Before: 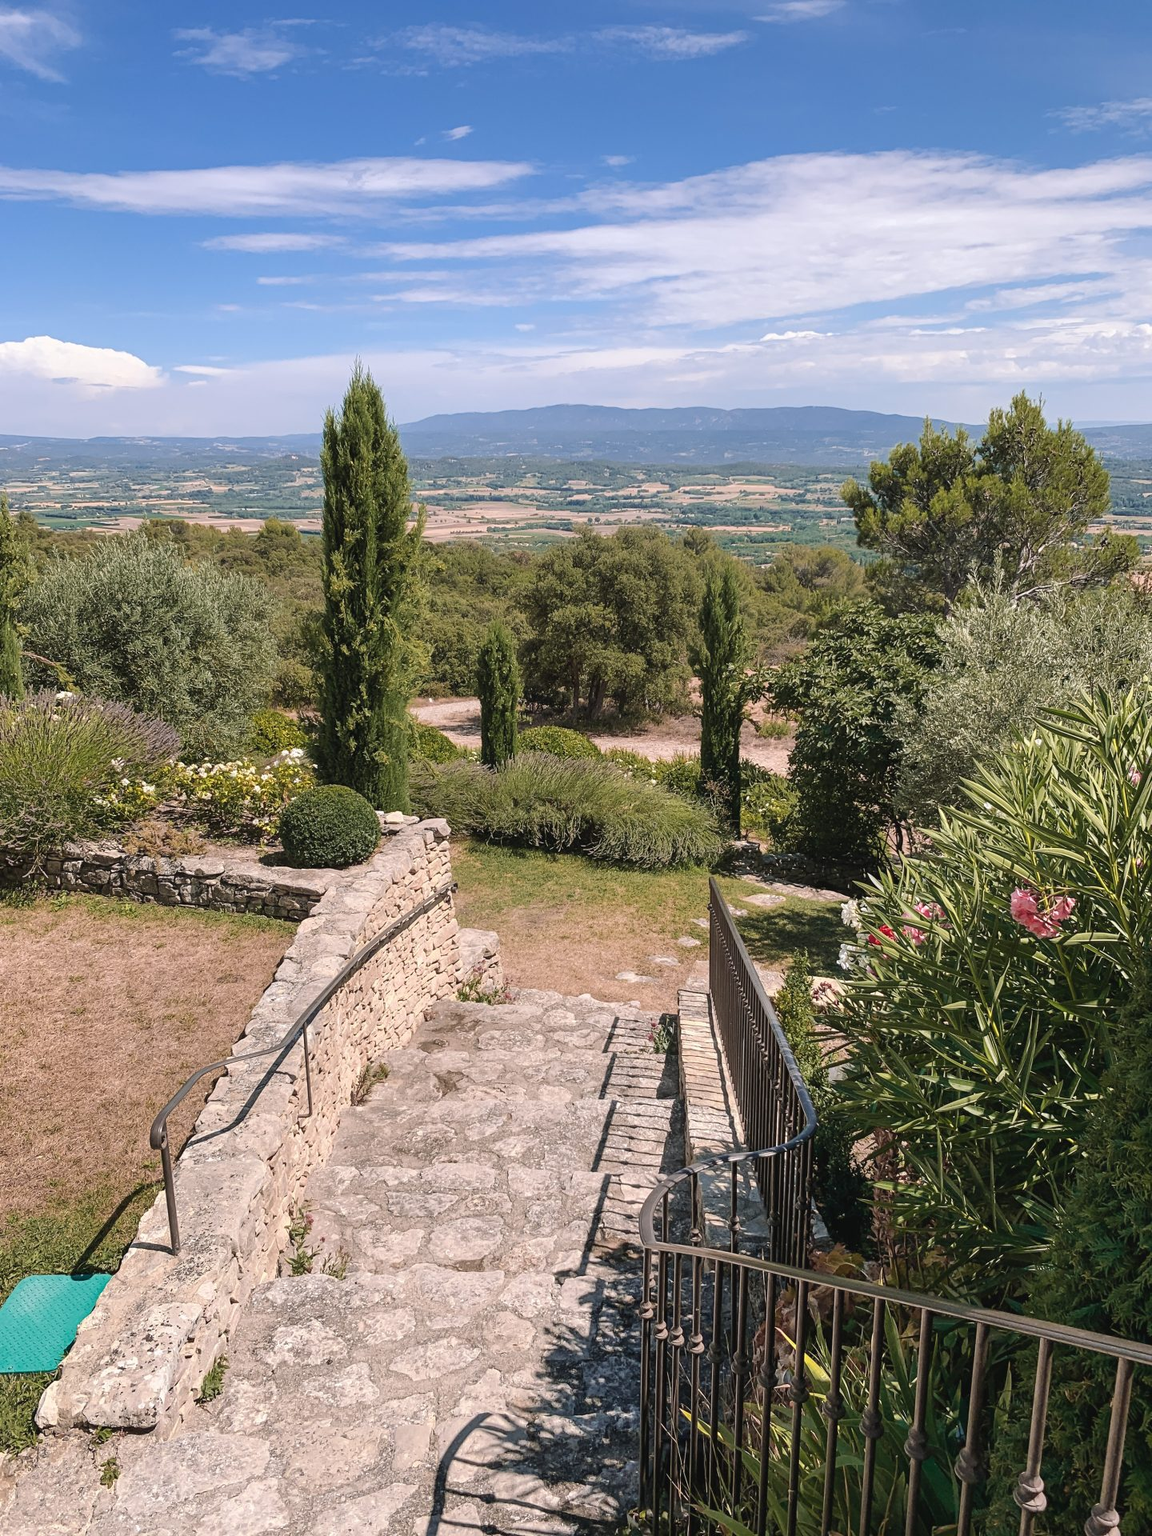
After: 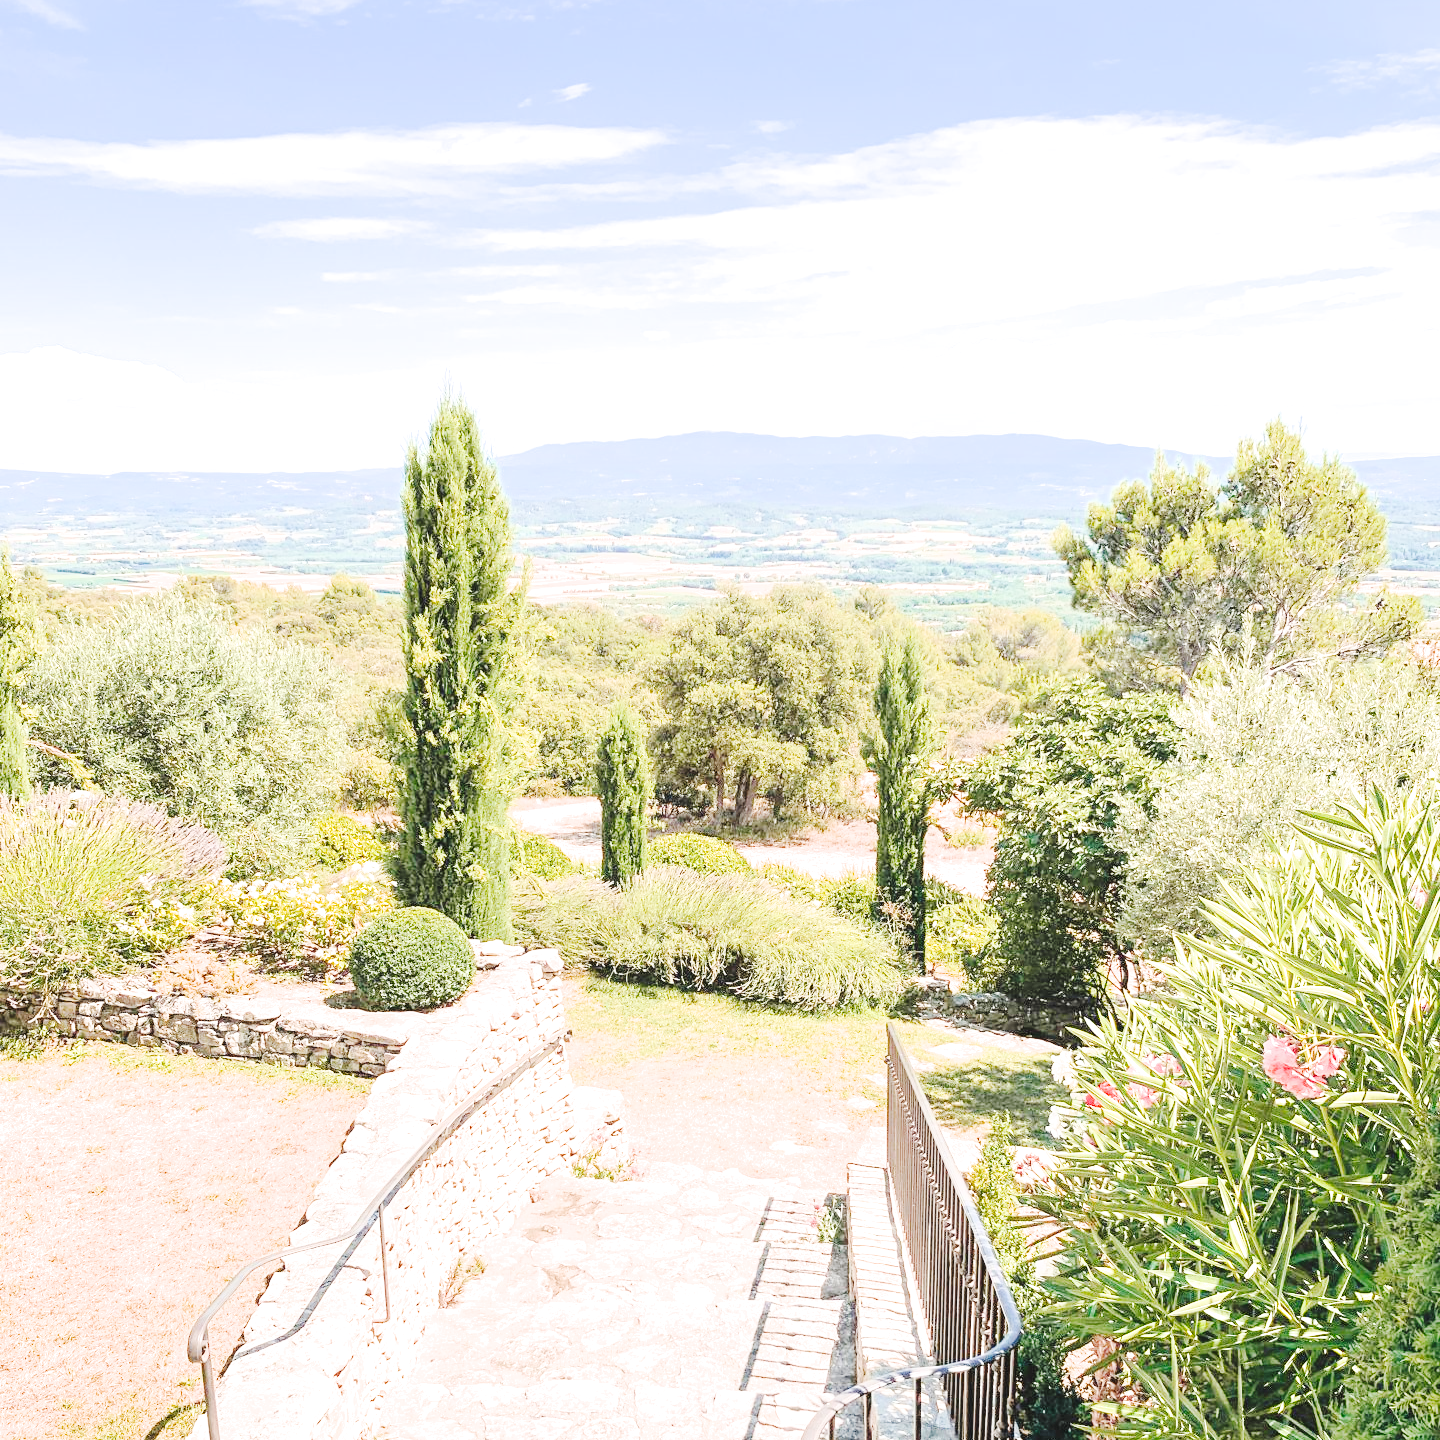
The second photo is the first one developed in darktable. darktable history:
filmic rgb: black relative exposure -6.68 EV, white relative exposure 4.56 EV, hardness 3.25
exposure: exposure 3 EV, compensate highlight preservation false
tone curve: curves: ch0 [(0, 0) (0.003, 0.018) (0.011, 0.021) (0.025, 0.028) (0.044, 0.039) (0.069, 0.05) (0.1, 0.06) (0.136, 0.081) (0.177, 0.117) (0.224, 0.161) (0.277, 0.226) (0.335, 0.315) (0.399, 0.421) (0.468, 0.53) (0.543, 0.627) (0.623, 0.726) (0.709, 0.789) (0.801, 0.859) (0.898, 0.924) (1, 1)], preserve colors none
crop: top 3.857%, bottom 21.132%
